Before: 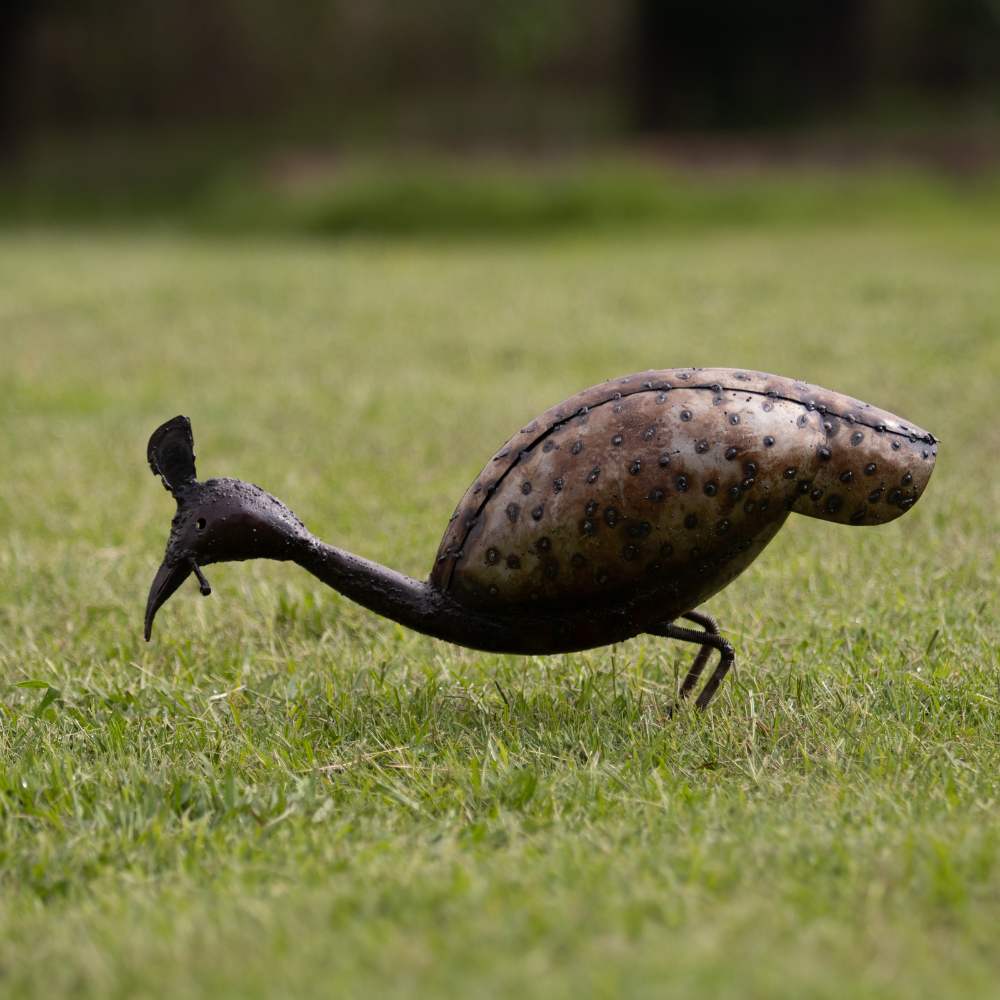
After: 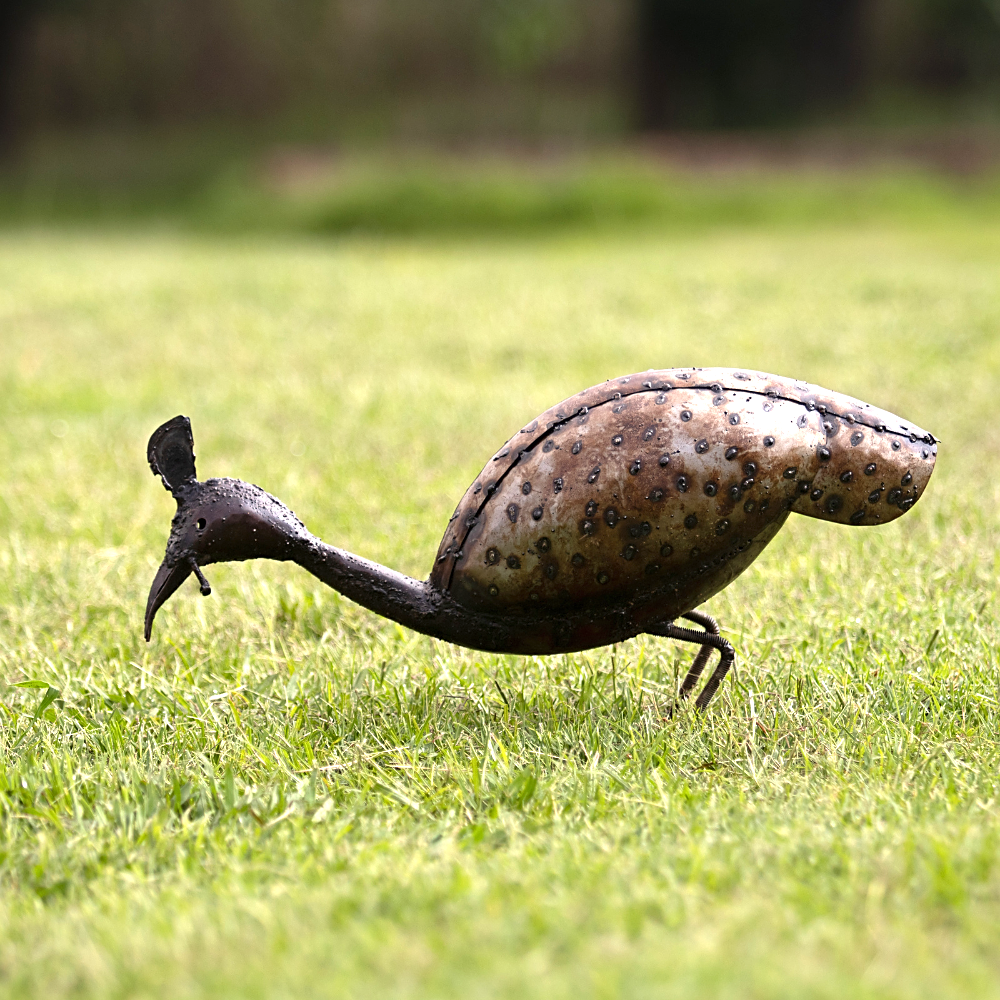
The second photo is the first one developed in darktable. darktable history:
exposure: black level correction 0, exposure 1.2 EV, compensate highlight preservation false
local contrast: mode bilateral grid, contrast 15, coarseness 35, detail 105%, midtone range 0.2
sharpen: amount 0.496
